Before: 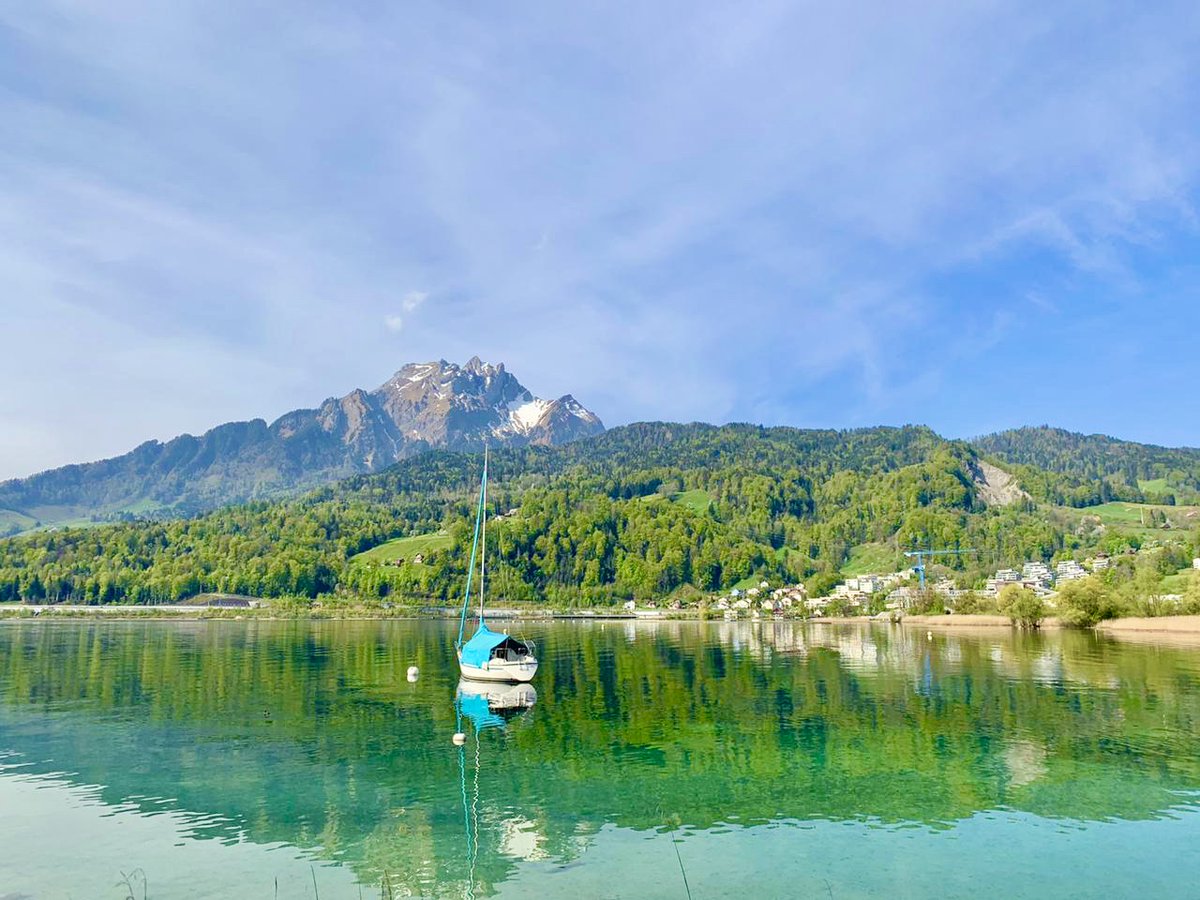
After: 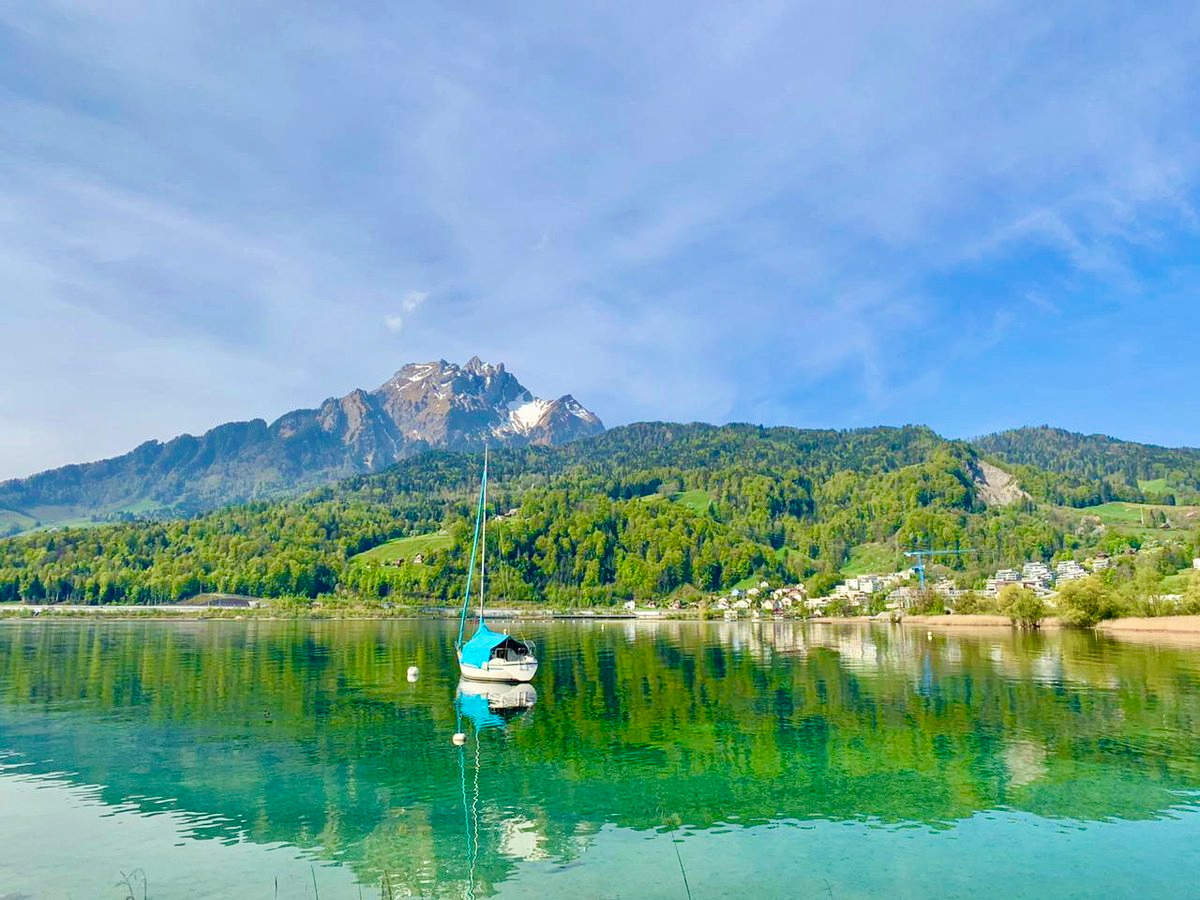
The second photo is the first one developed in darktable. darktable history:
shadows and highlights: shadows 34.03, highlights -34.97, soften with gaussian
